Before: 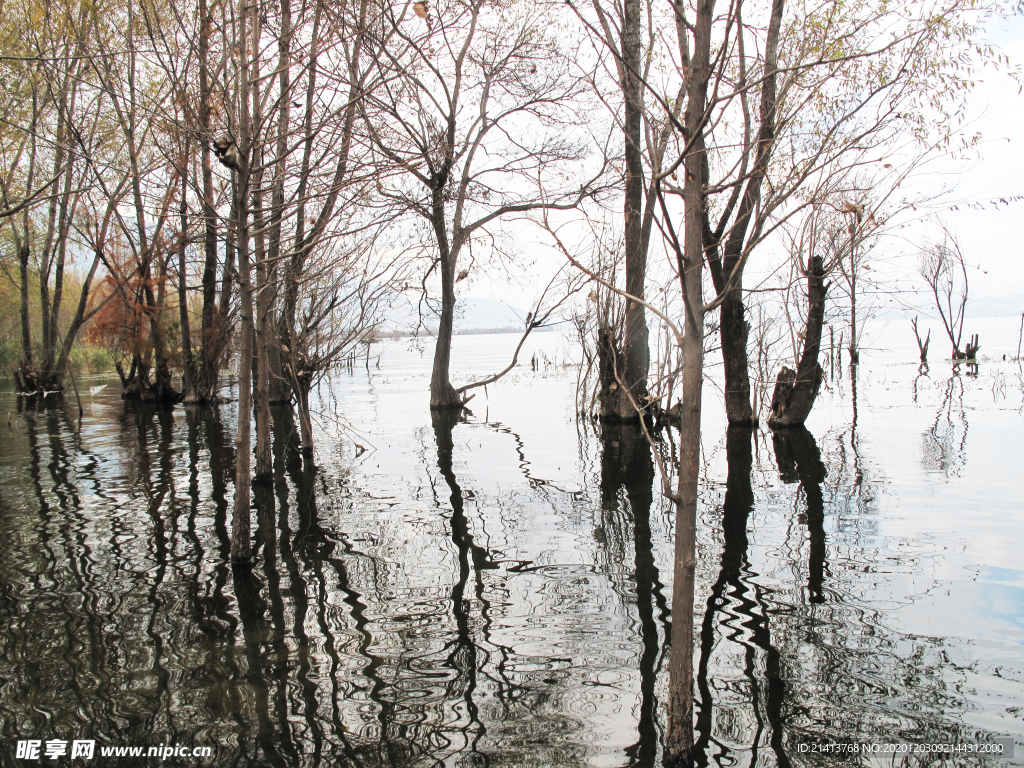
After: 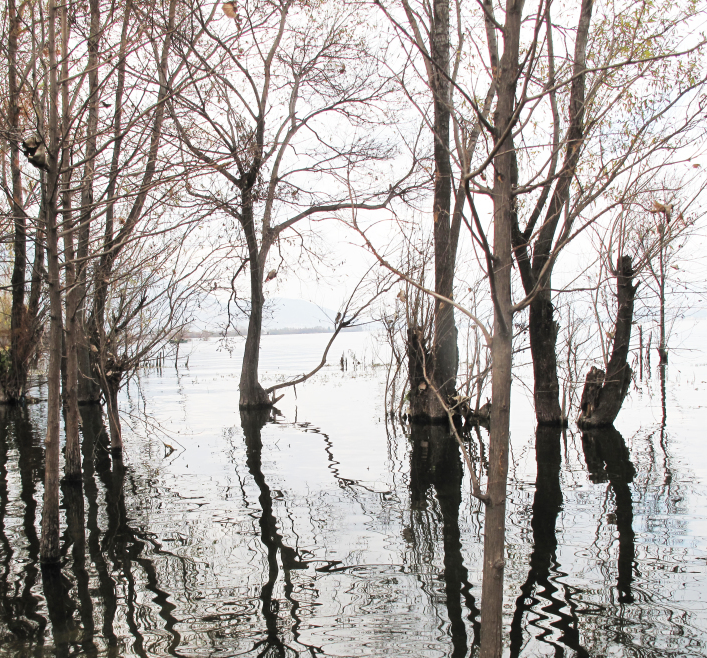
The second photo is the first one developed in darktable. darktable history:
crop: left 18.694%, right 12.214%, bottom 14.215%
